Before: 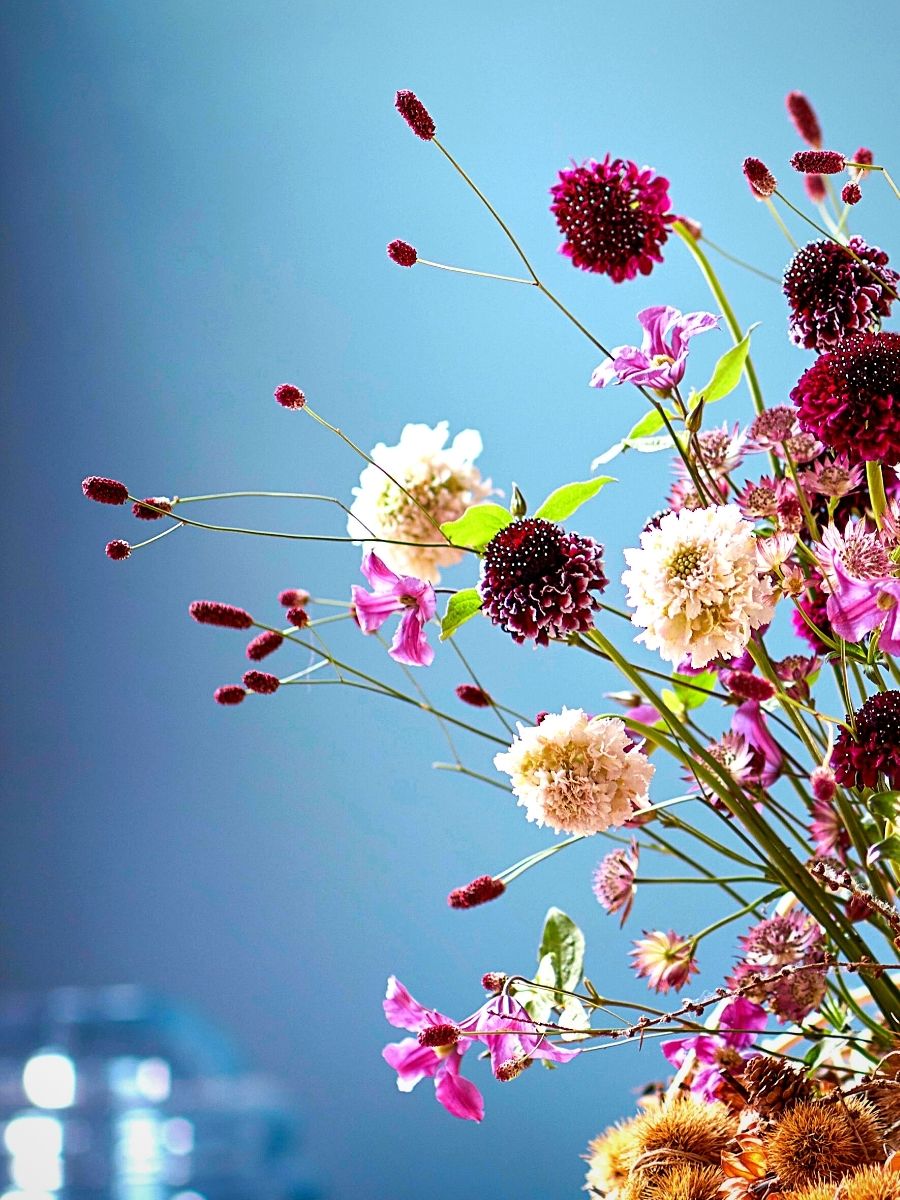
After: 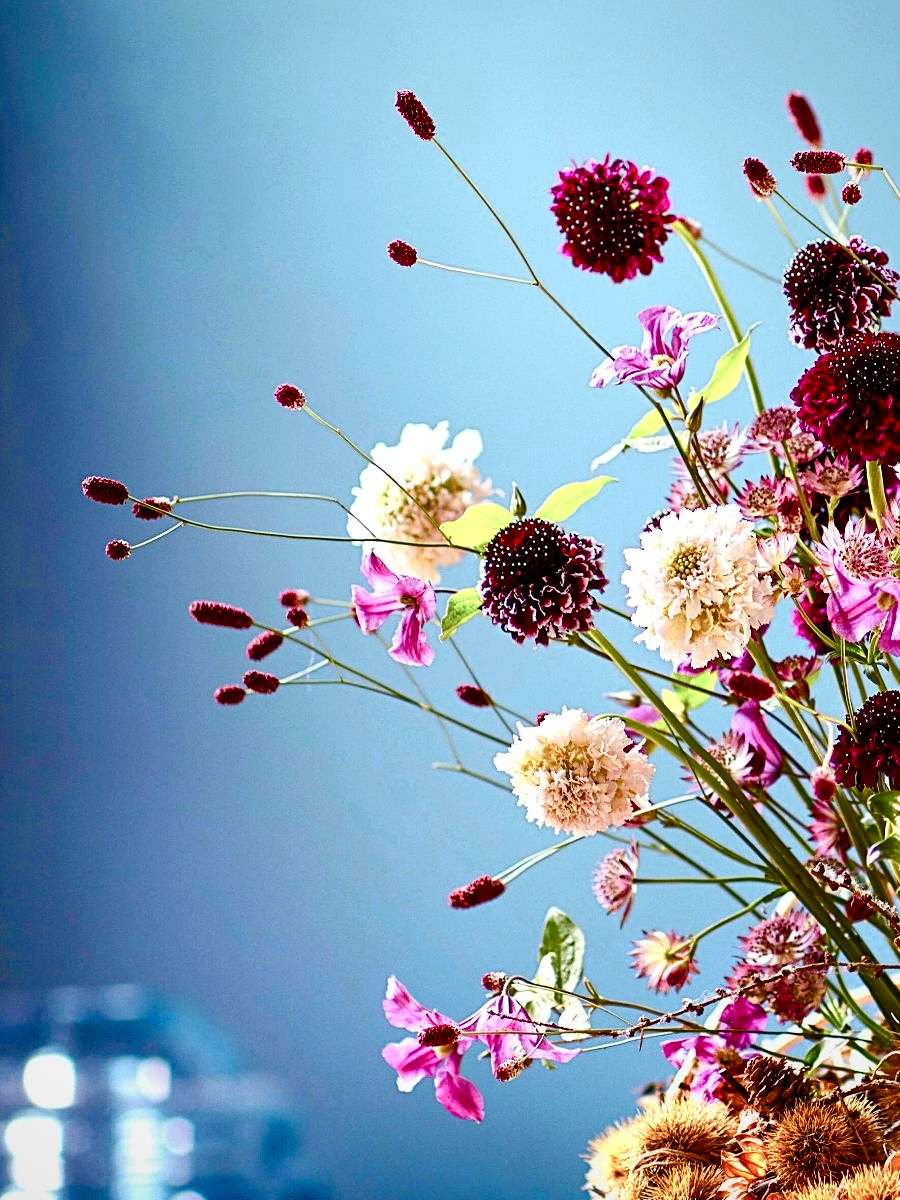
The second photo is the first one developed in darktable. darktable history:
color balance rgb: perceptual saturation grading › global saturation 0.36%, perceptual saturation grading › highlights -25.047%, perceptual saturation grading › shadows 29.731%, global vibrance 16.492%, saturation formula JzAzBz (2021)
